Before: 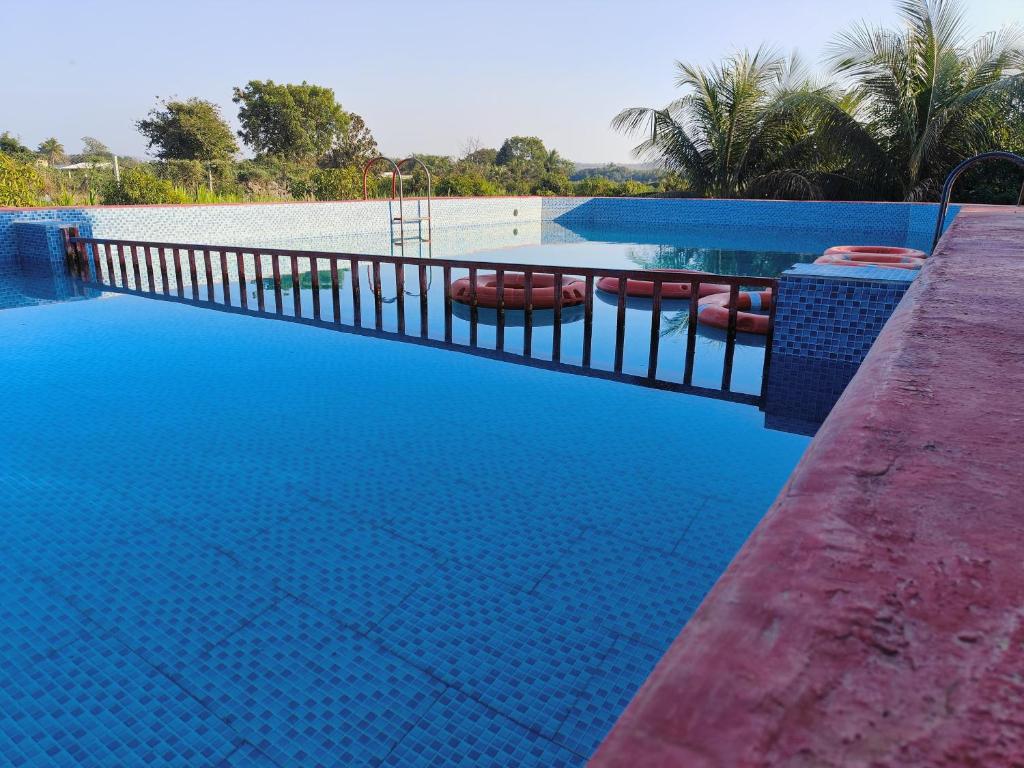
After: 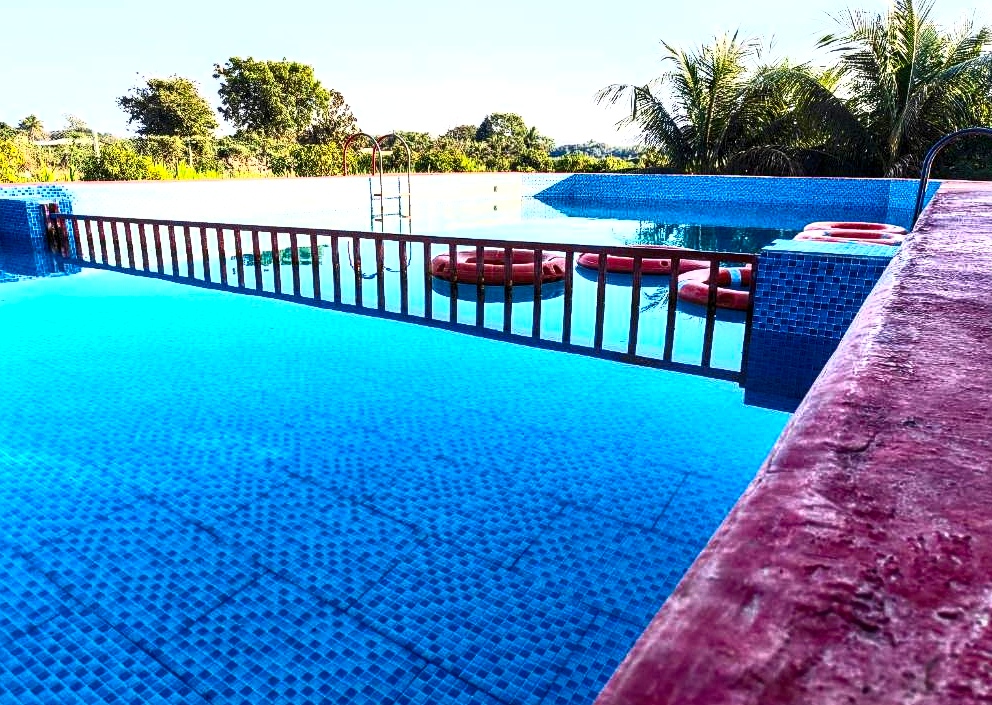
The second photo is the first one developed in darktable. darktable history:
contrast brightness saturation: contrast 0.83, brightness 0.59, saturation 0.59
sharpen: amount 0.2
local contrast: highlights 60%, shadows 60%, detail 160%
crop: left 1.964%, top 3.251%, right 1.122%, bottom 4.933%
